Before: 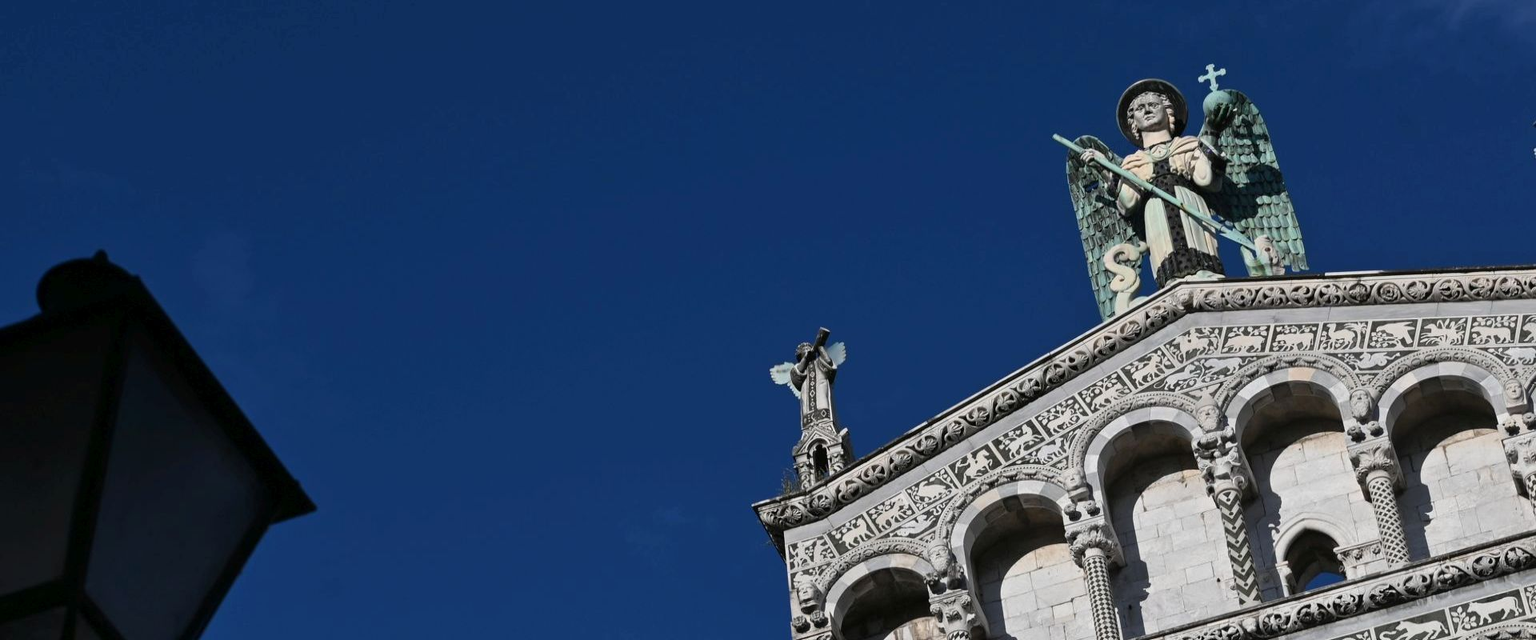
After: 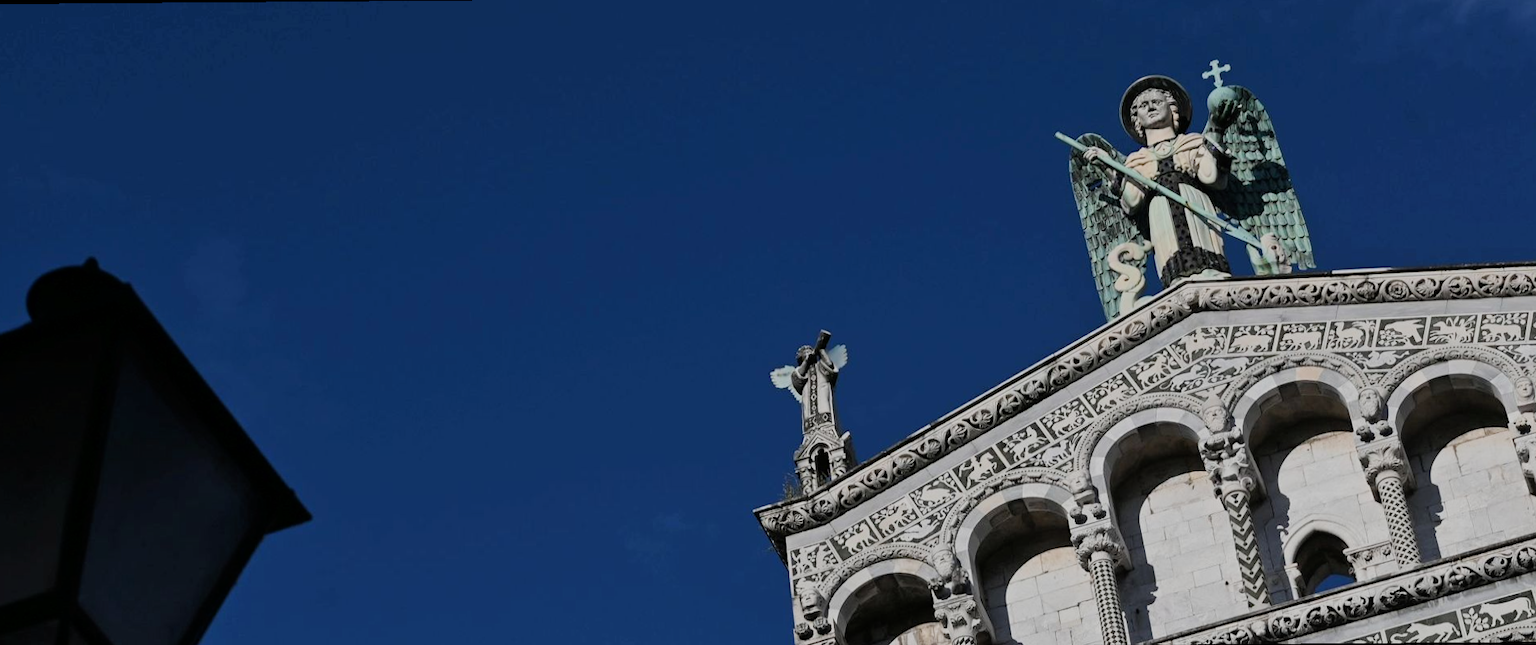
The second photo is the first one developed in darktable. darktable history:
rotate and perspective: rotation -0.45°, automatic cropping original format, crop left 0.008, crop right 0.992, crop top 0.012, crop bottom 0.988
filmic rgb: black relative exposure -16 EV, white relative exposure 4.97 EV, hardness 6.25
